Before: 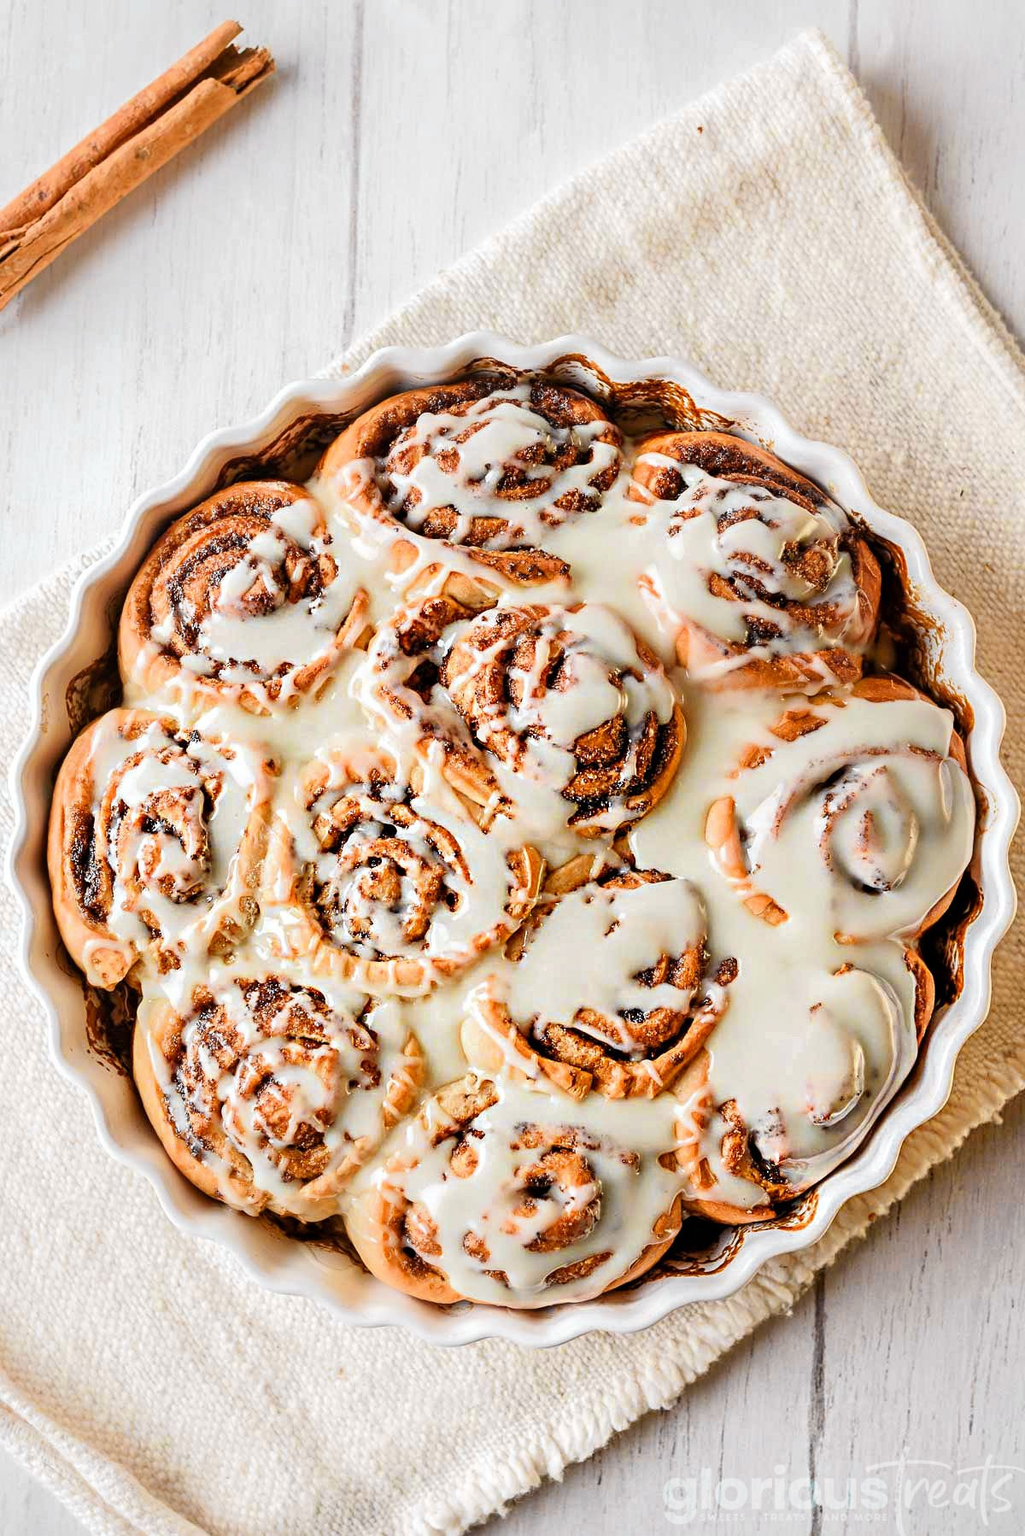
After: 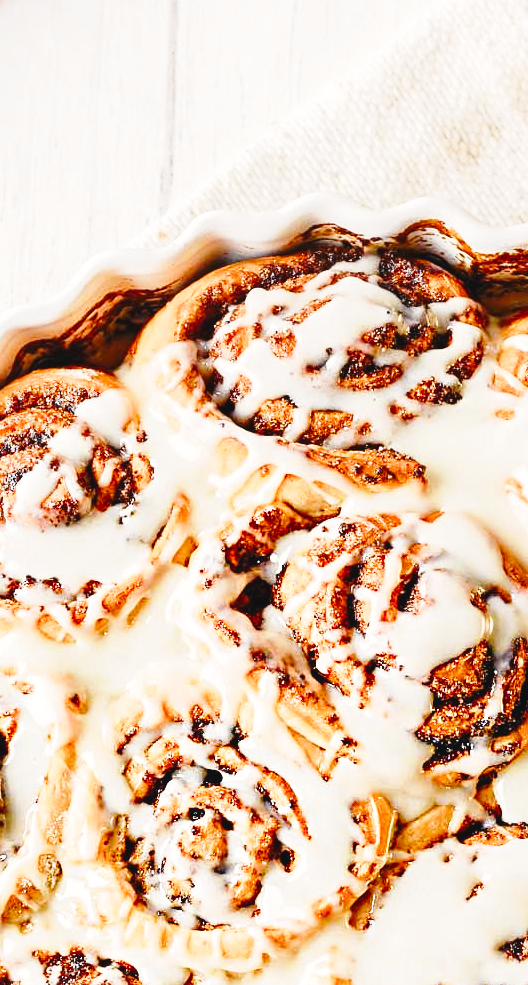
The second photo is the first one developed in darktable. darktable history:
crop: left 20.248%, top 10.86%, right 35.675%, bottom 34.321%
color balance rgb: shadows lift › chroma 2%, shadows lift › hue 250°, power › hue 326.4°, highlights gain › chroma 2%, highlights gain › hue 64.8°, global offset › luminance 0.5%, global offset › hue 58.8°, perceptual saturation grading › highlights -25%, perceptual saturation grading › shadows 30%, global vibrance 15%
base curve: curves: ch0 [(0, 0) (0.028, 0.03) (0.121, 0.232) (0.46, 0.748) (0.859, 0.968) (1, 1)], preserve colors none
